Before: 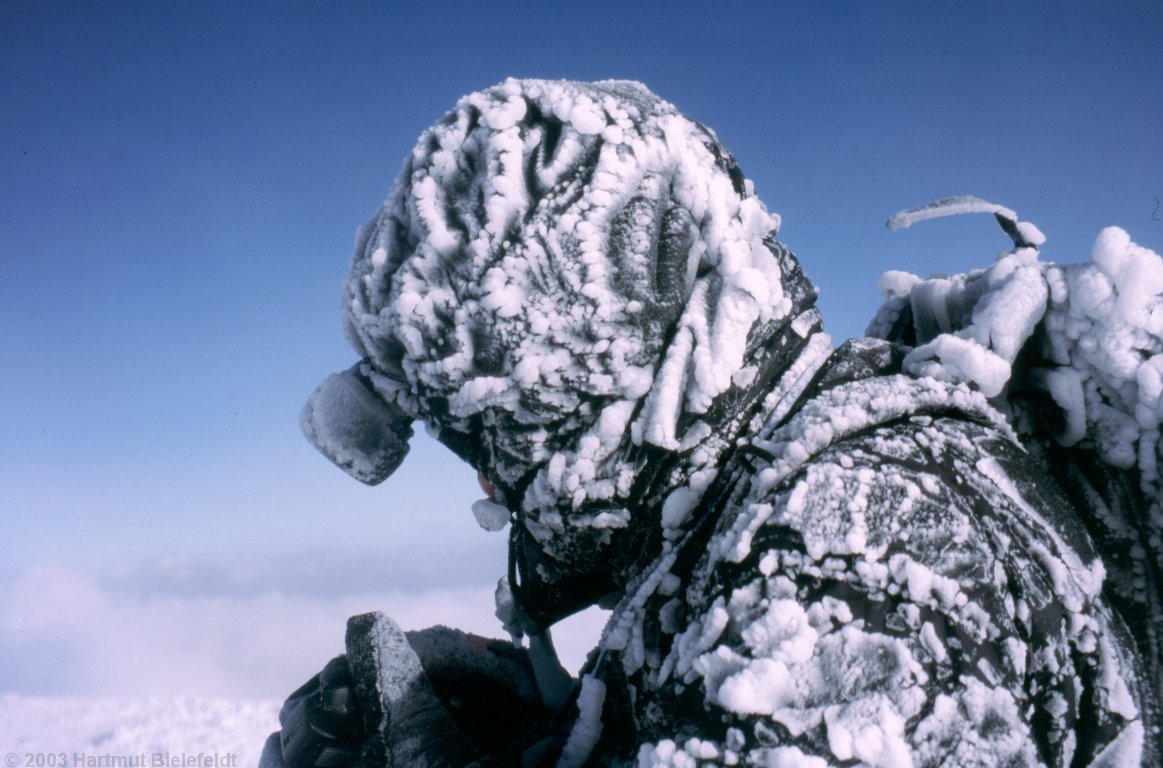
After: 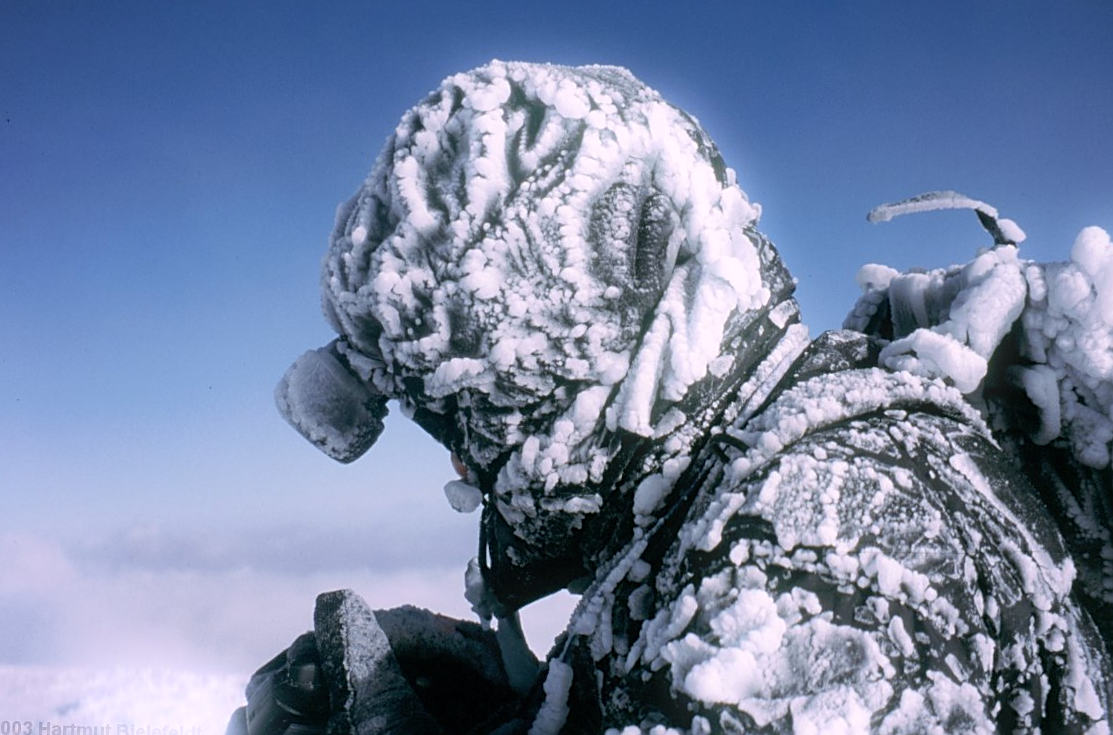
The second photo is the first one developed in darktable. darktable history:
bloom: size 5%, threshold 95%, strength 15%
crop and rotate: angle -1.69°
shadows and highlights: shadows 25, highlights -25
sharpen: on, module defaults
